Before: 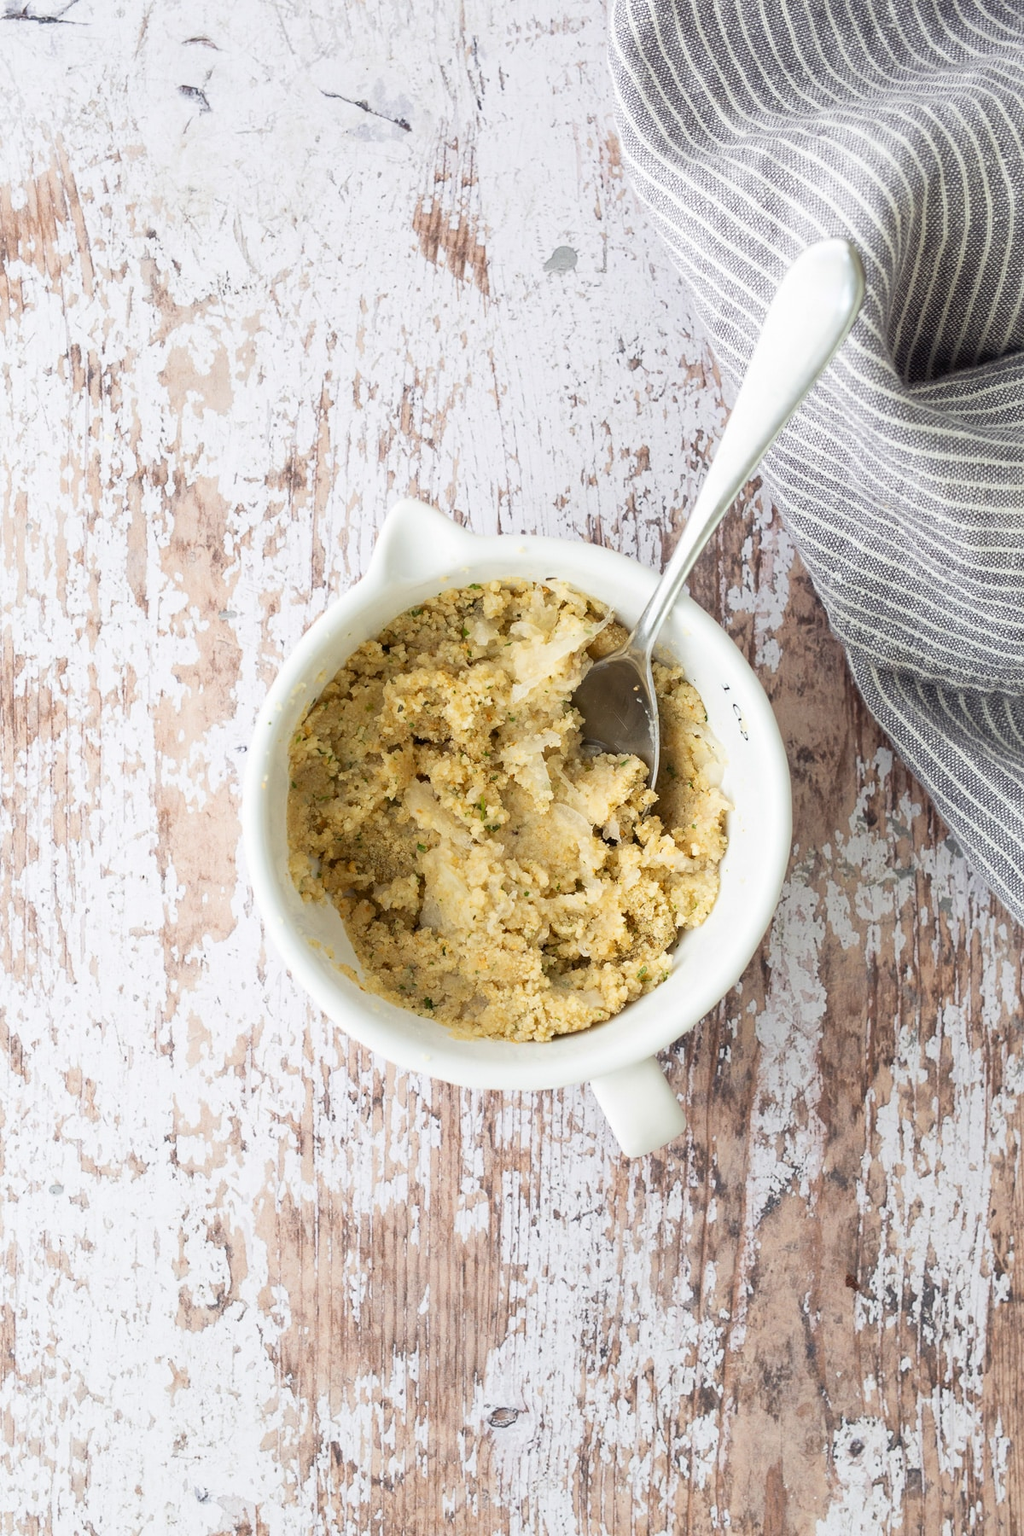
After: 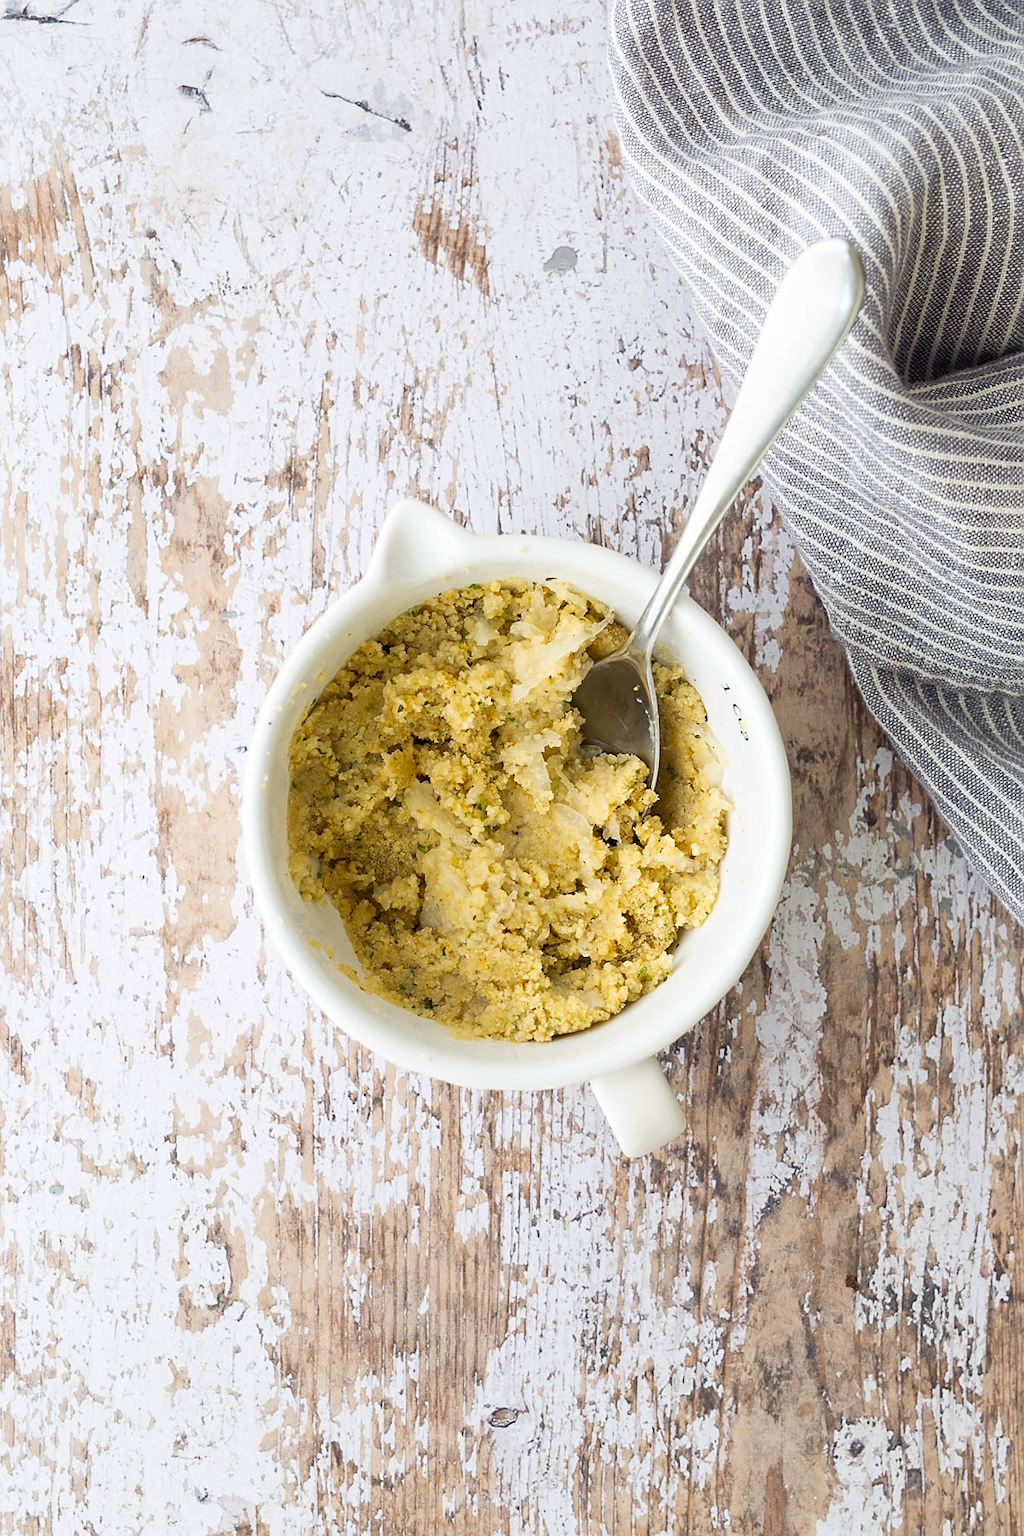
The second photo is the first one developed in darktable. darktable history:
color contrast: green-magenta contrast 0.85, blue-yellow contrast 1.25, unbound 0
sharpen: radius 1.864, amount 0.398, threshold 1.271
